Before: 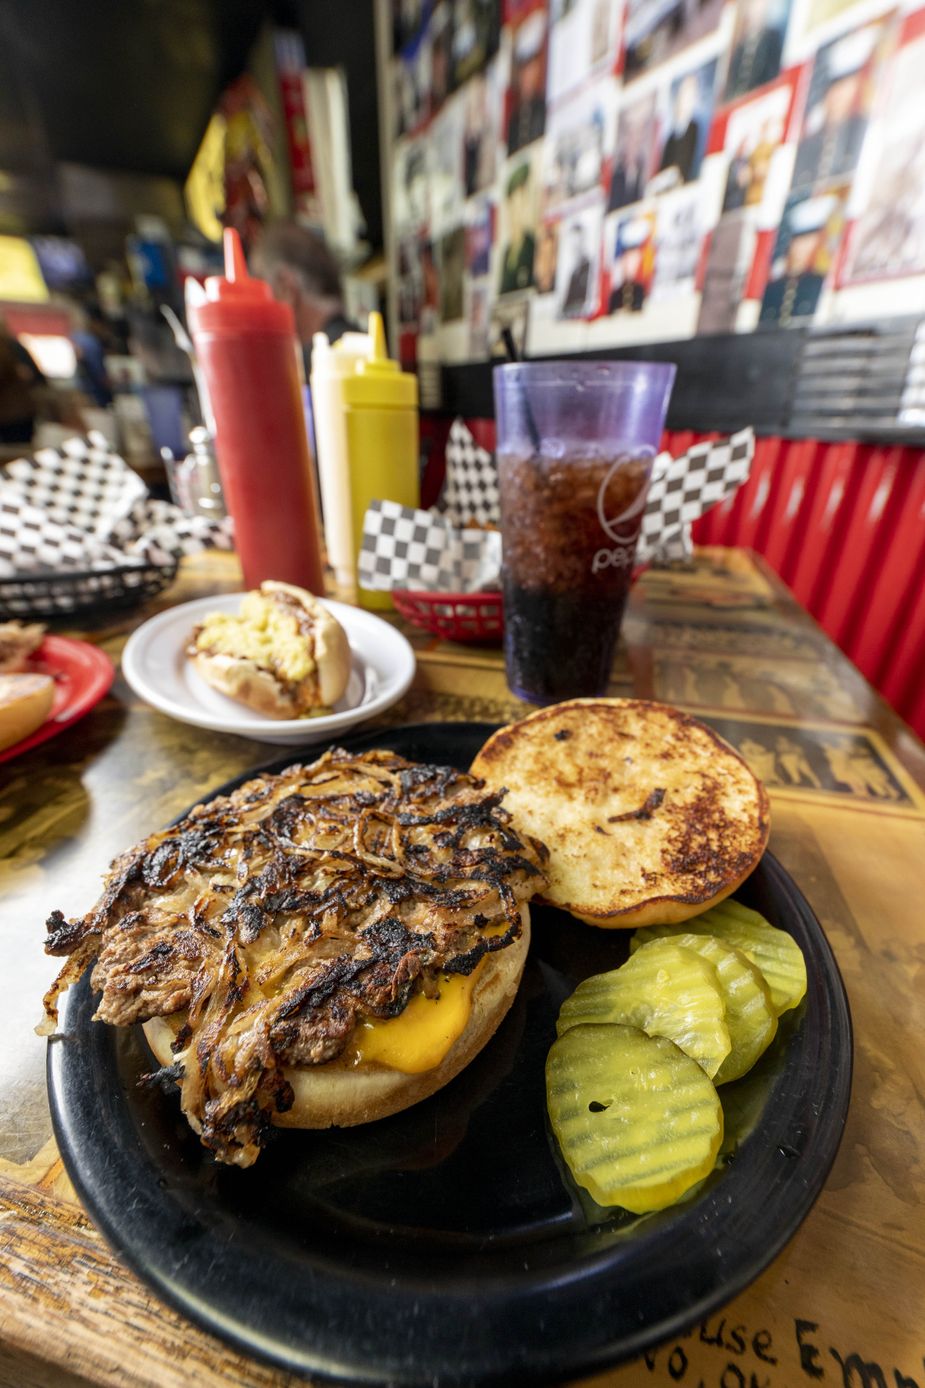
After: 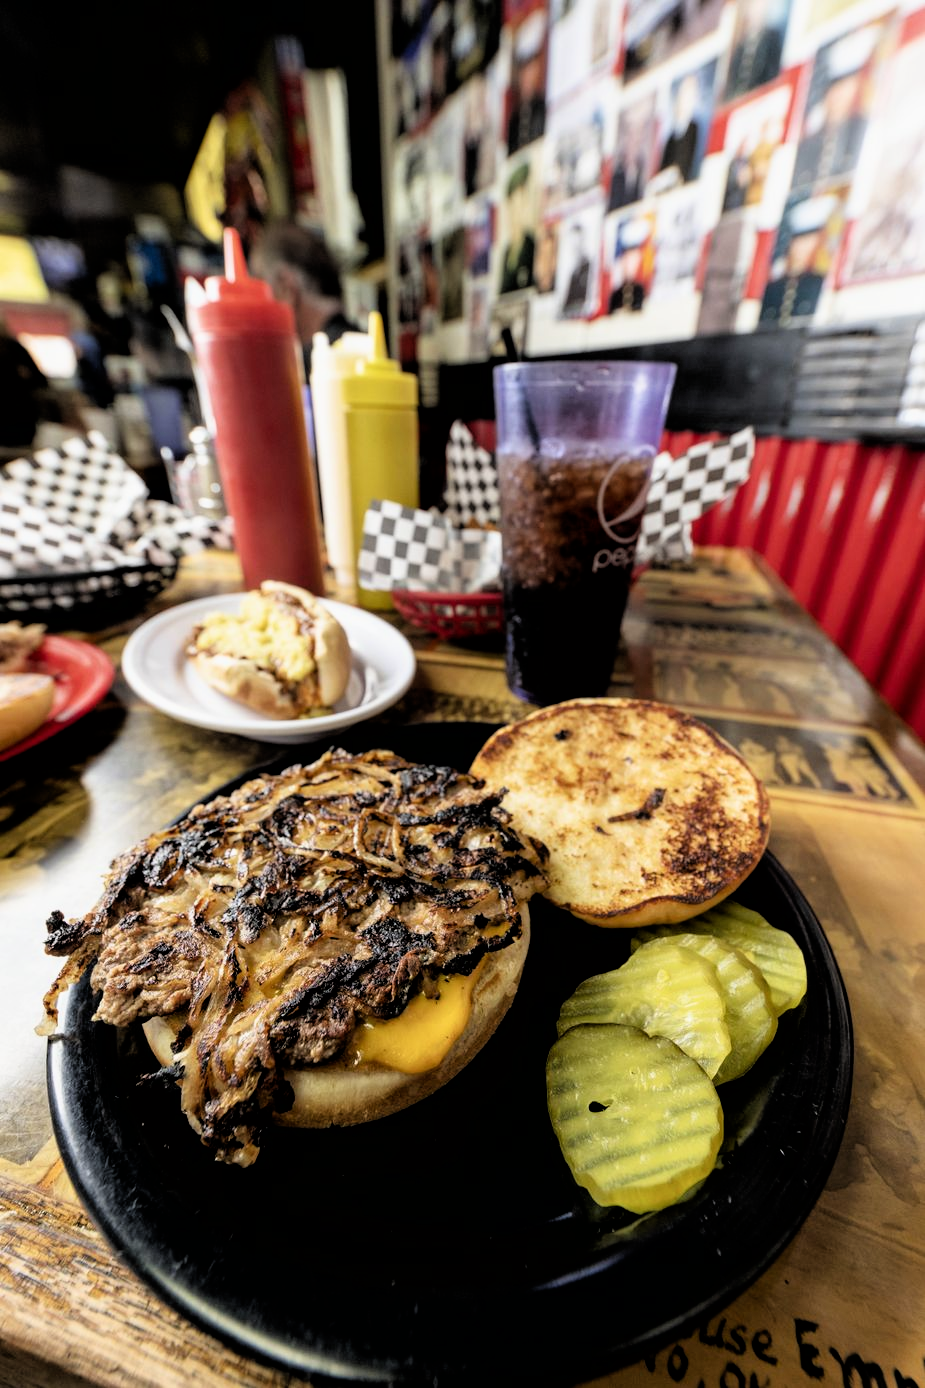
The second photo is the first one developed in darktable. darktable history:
filmic rgb: black relative exposure -3.7 EV, white relative exposure 2.75 EV, dynamic range scaling -4.74%, hardness 3.04
